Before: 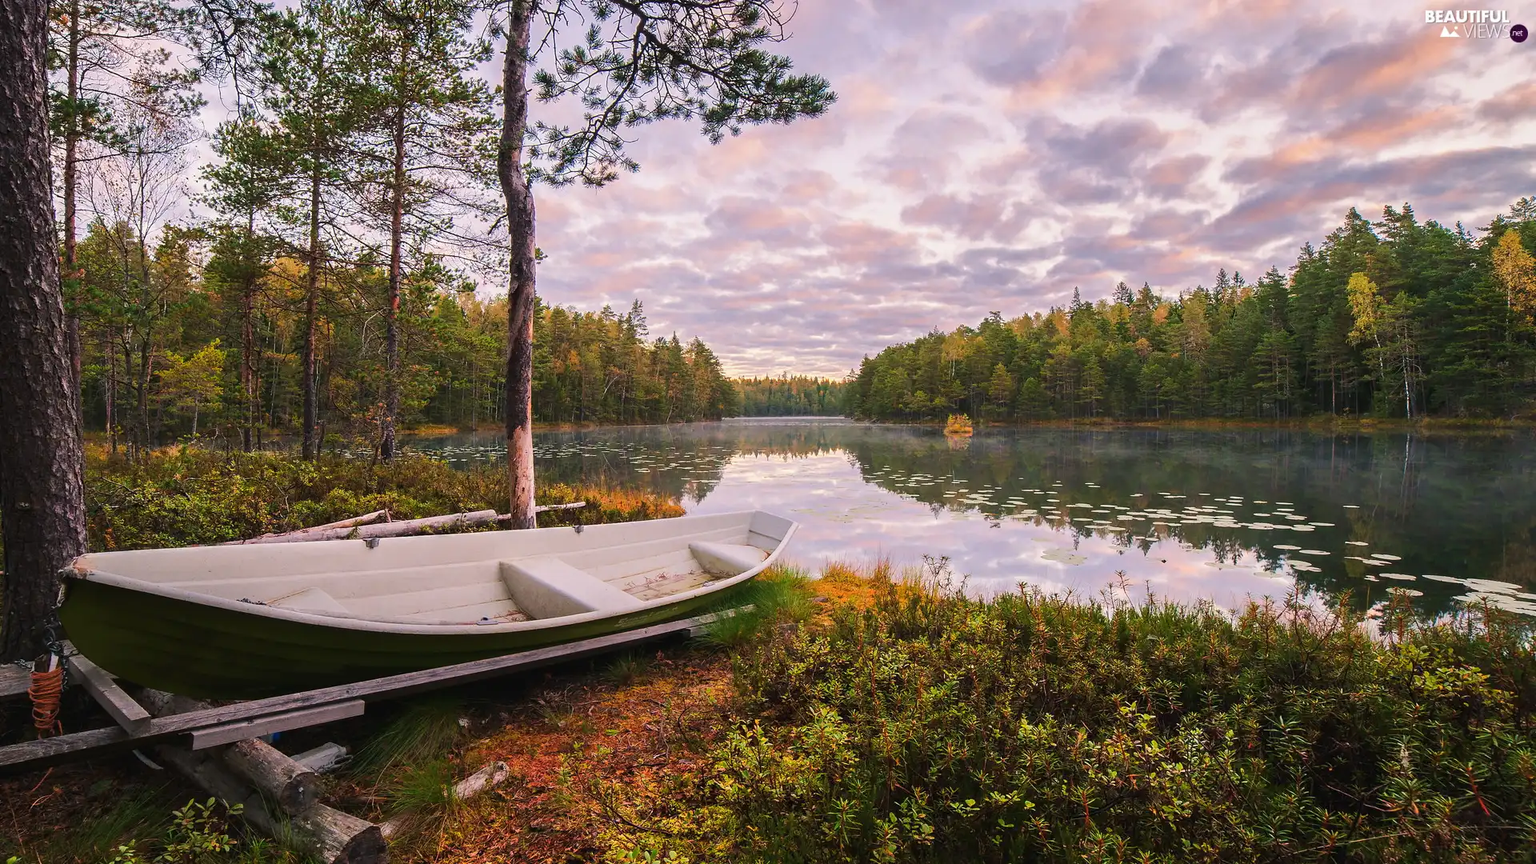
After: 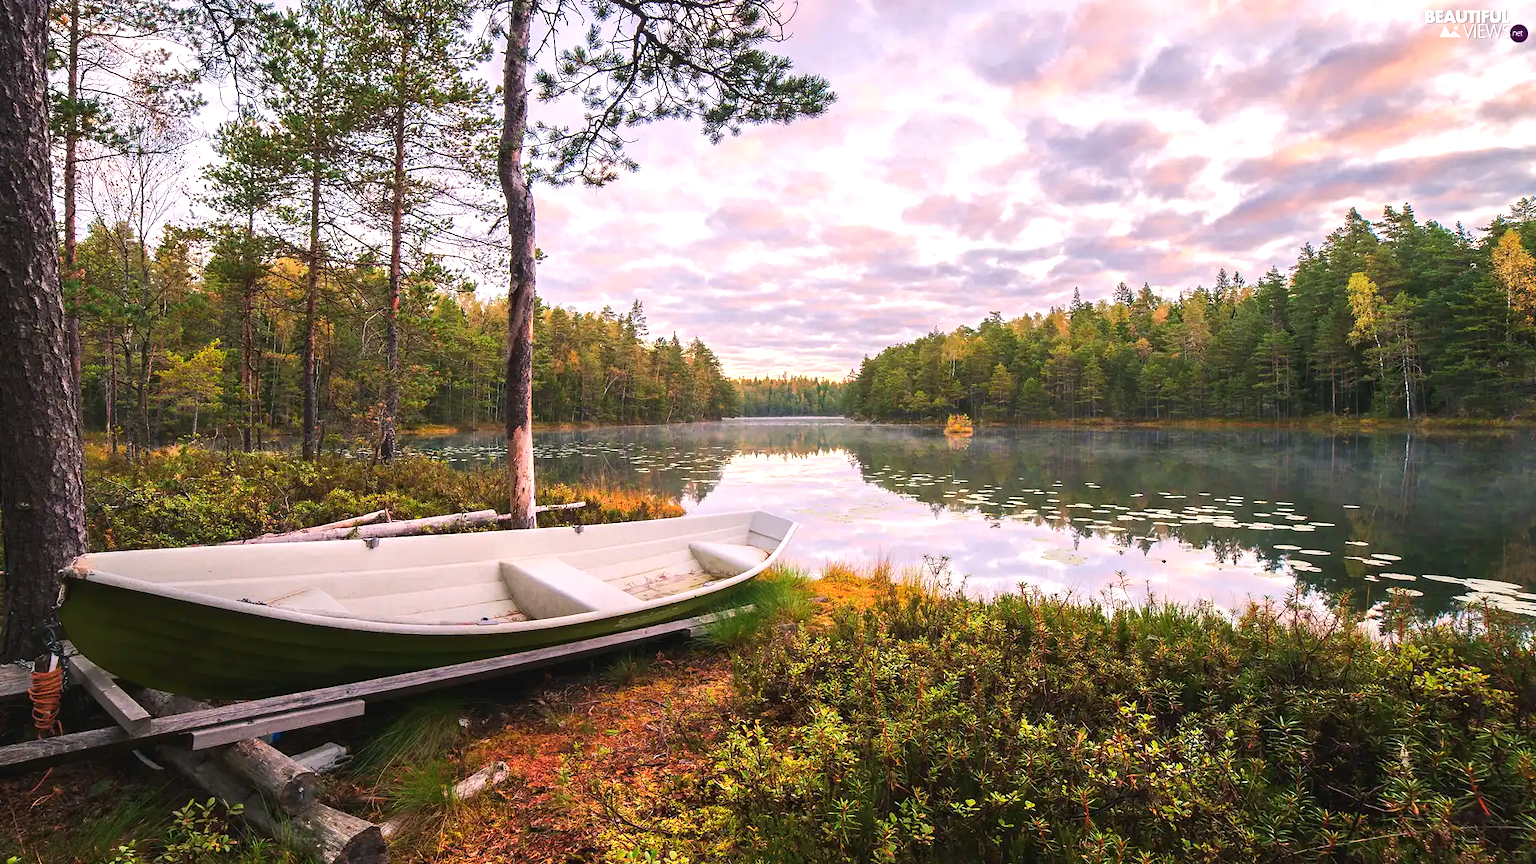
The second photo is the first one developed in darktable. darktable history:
exposure: exposure 0.609 EV, compensate exposure bias true, compensate highlight preservation false
